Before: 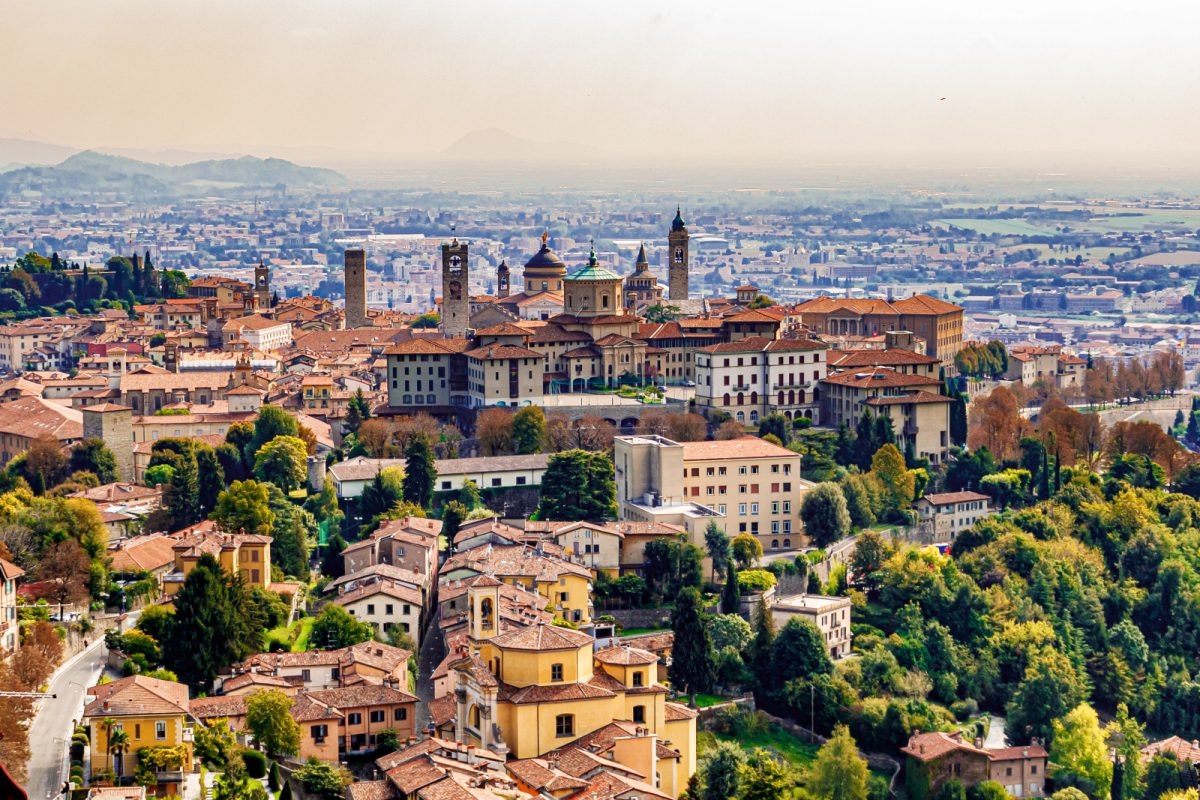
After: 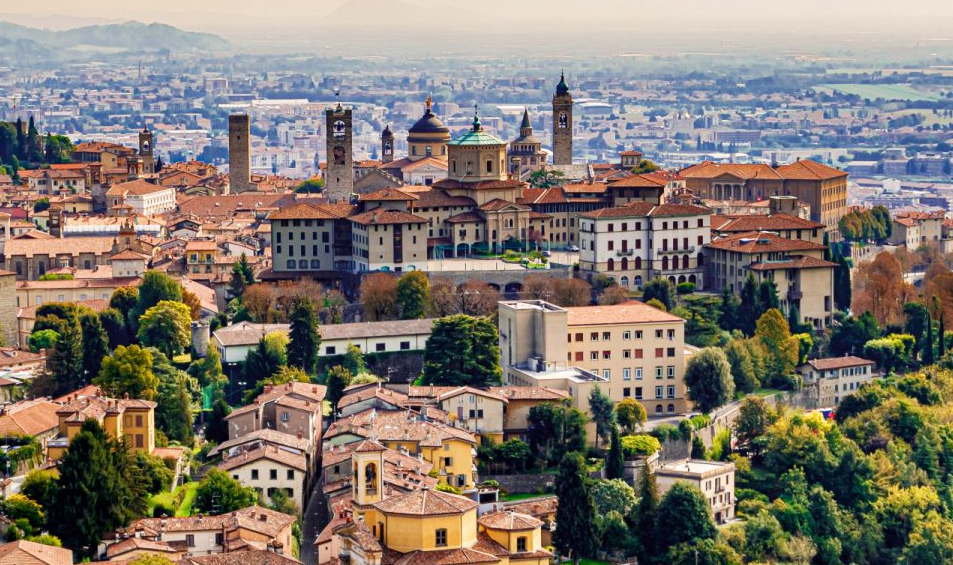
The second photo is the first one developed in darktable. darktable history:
crop: left 9.712%, top 16.928%, right 10.845%, bottom 12.332%
